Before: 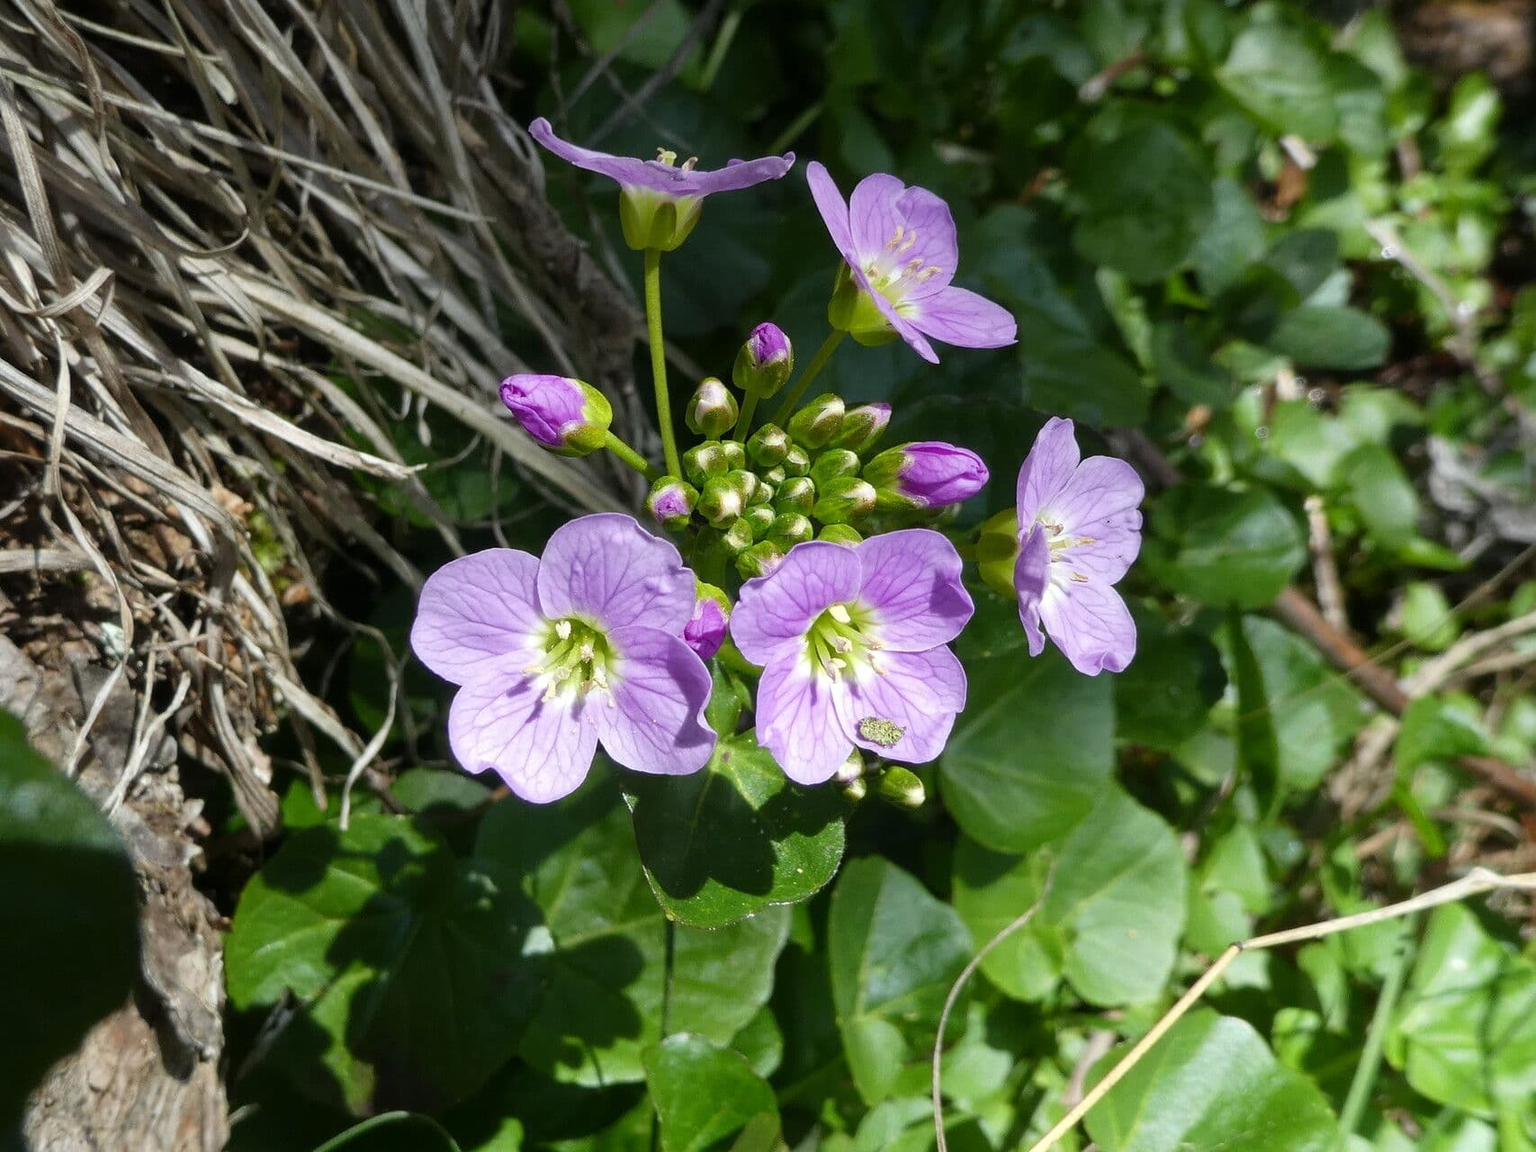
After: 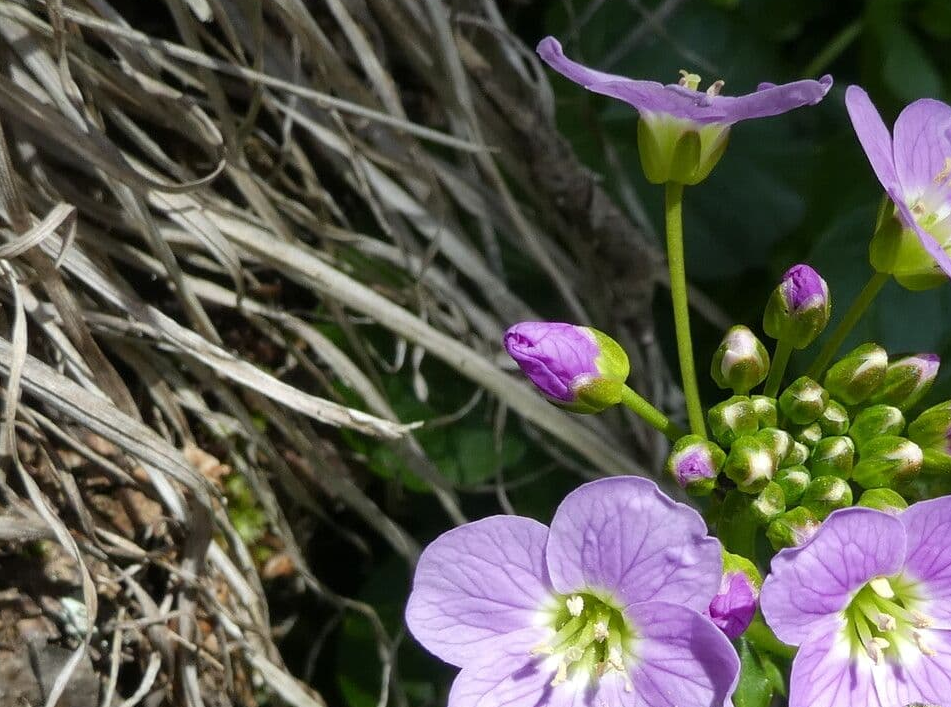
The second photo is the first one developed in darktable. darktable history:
crop and rotate: left 3.039%, top 7.399%, right 41.212%, bottom 37.328%
tone equalizer: edges refinement/feathering 500, mask exposure compensation -1.57 EV, preserve details no
